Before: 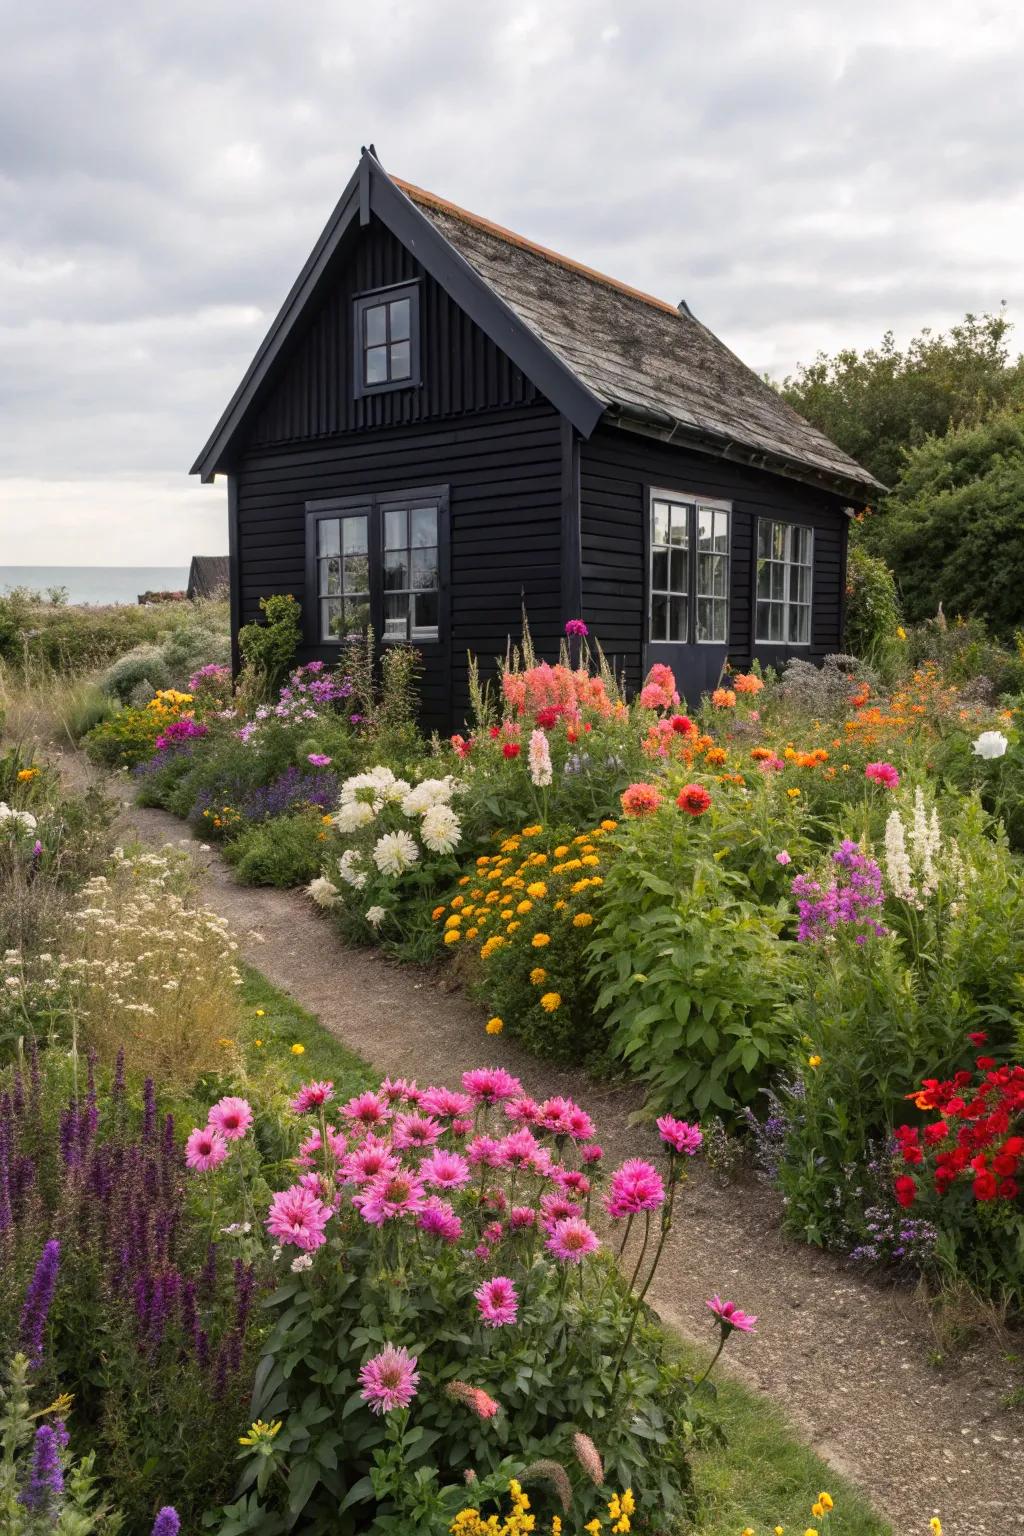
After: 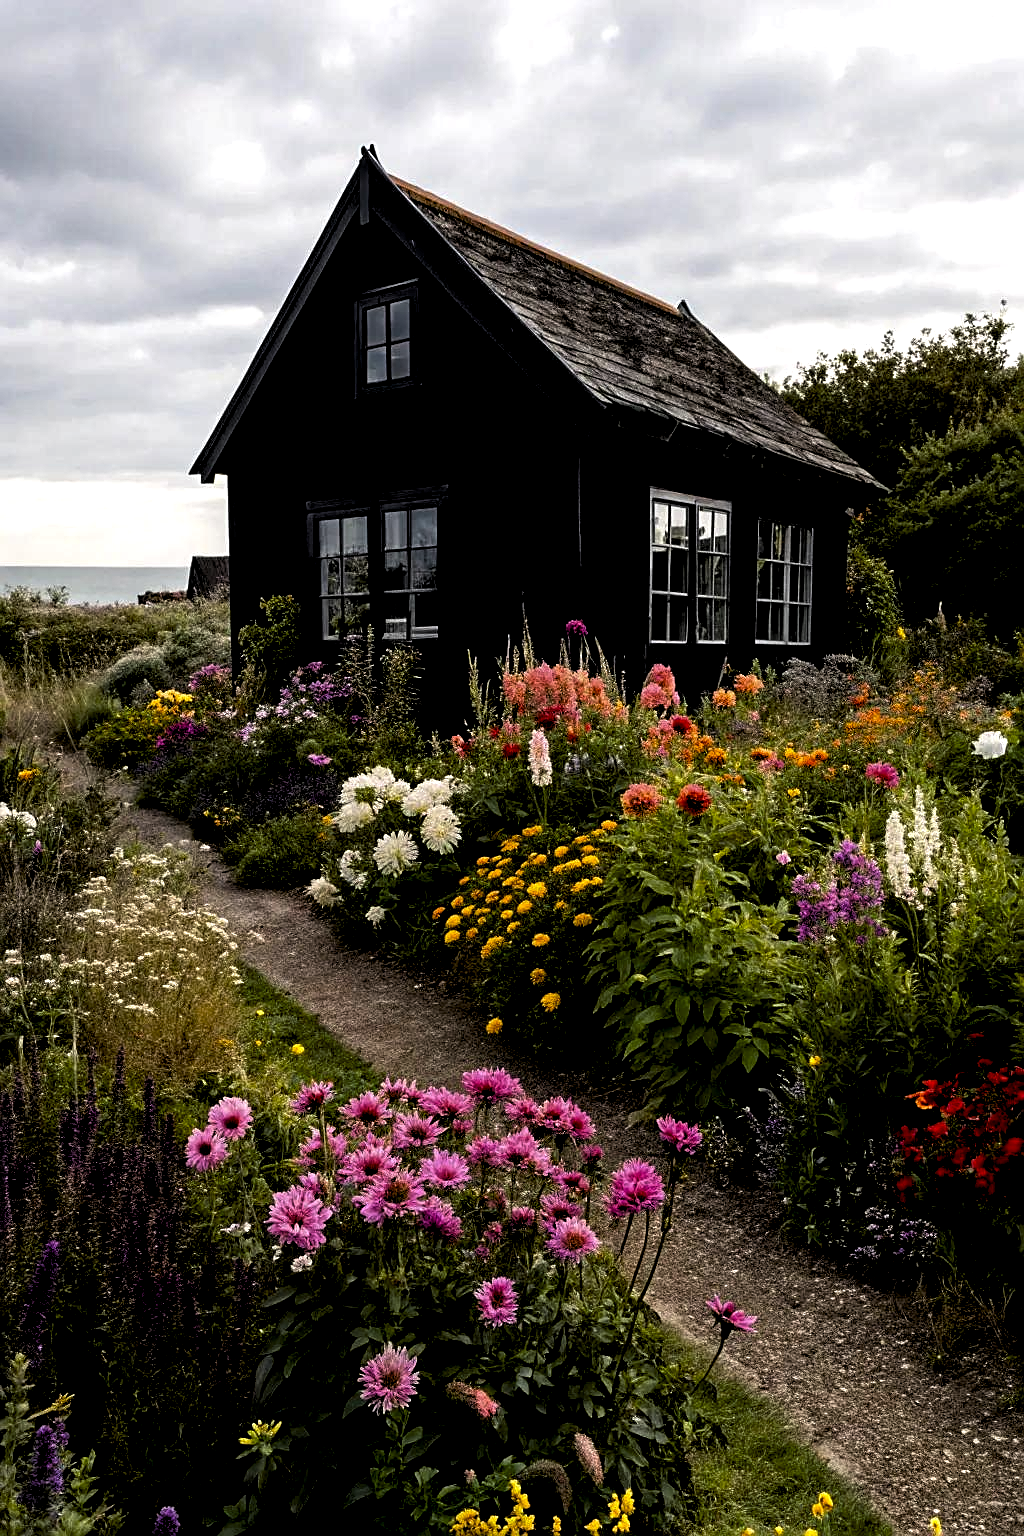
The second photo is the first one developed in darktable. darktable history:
local contrast: highlights 105%, shadows 99%, detail 119%, midtone range 0.2
exposure: black level correction 0.046, exposure 0.012 EV, compensate exposure bias true, compensate highlight preservation false
sharpen: on, module defaults
levels: black 0.041%, levels [0.101, 0.578, 0.953]
